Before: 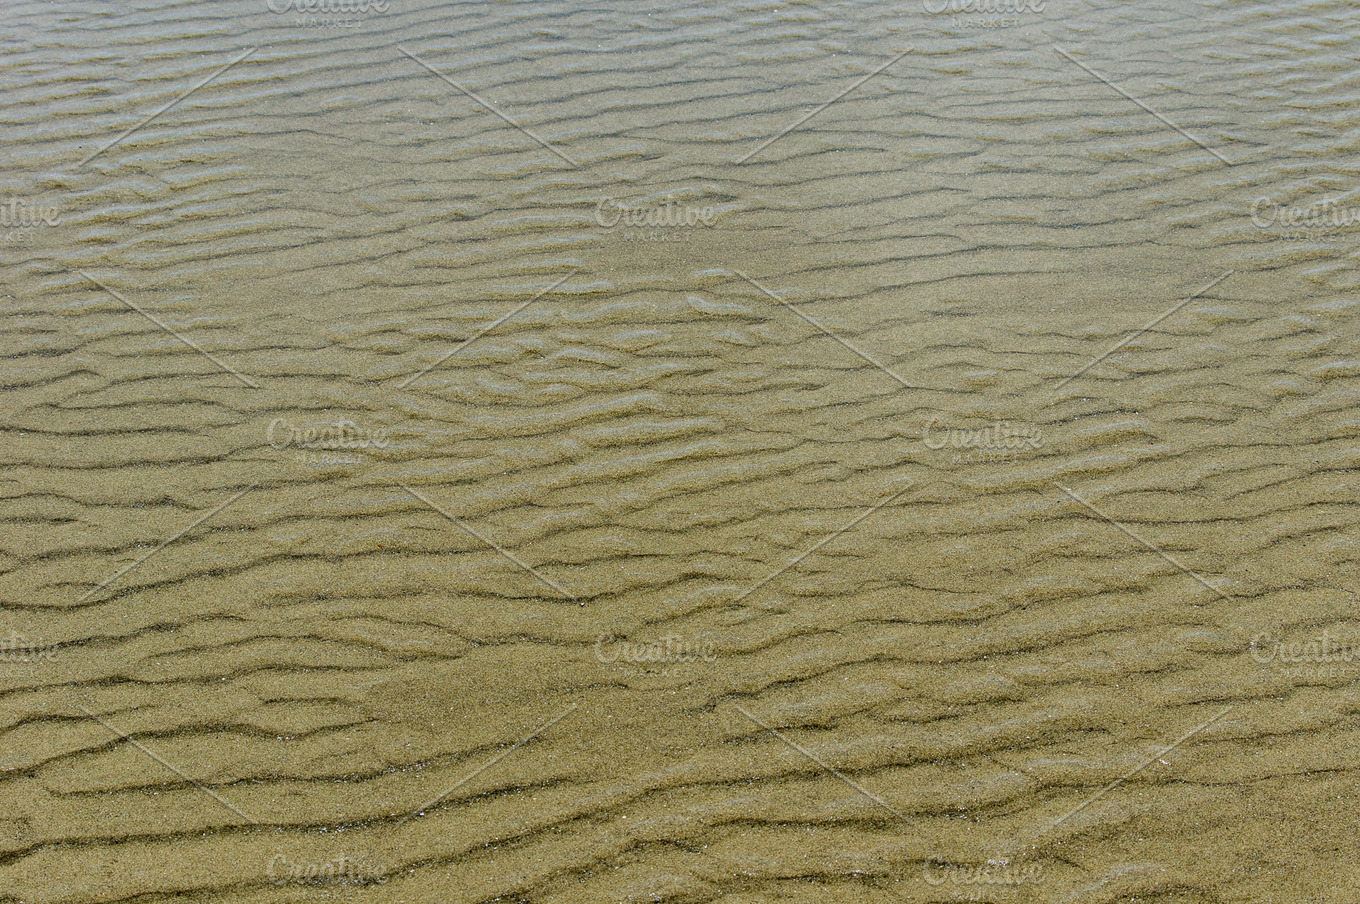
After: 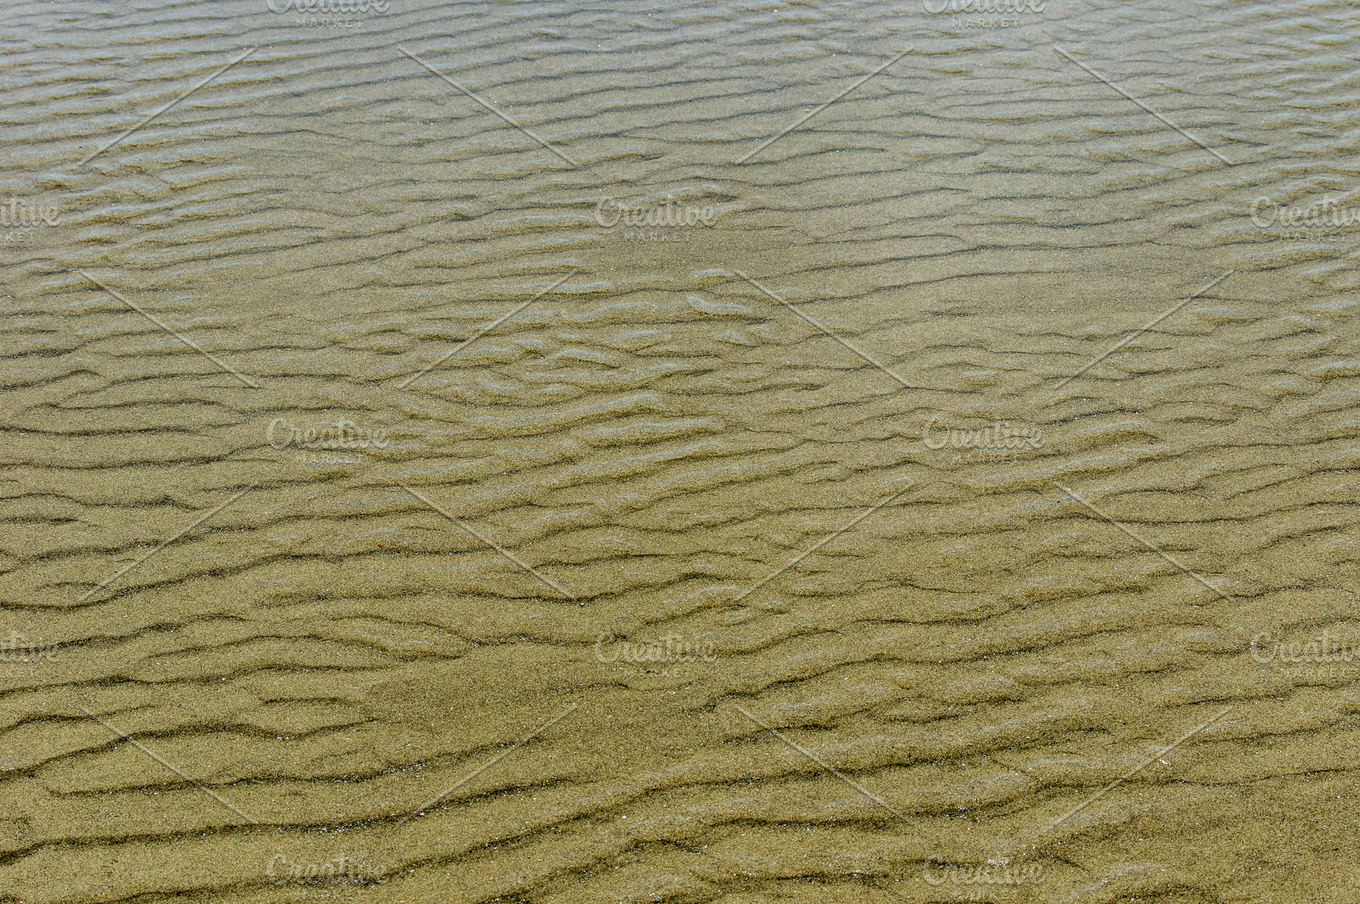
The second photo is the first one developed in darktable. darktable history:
local contrast: on, module defaults
contrast brightness saturation: saturation 0.13
